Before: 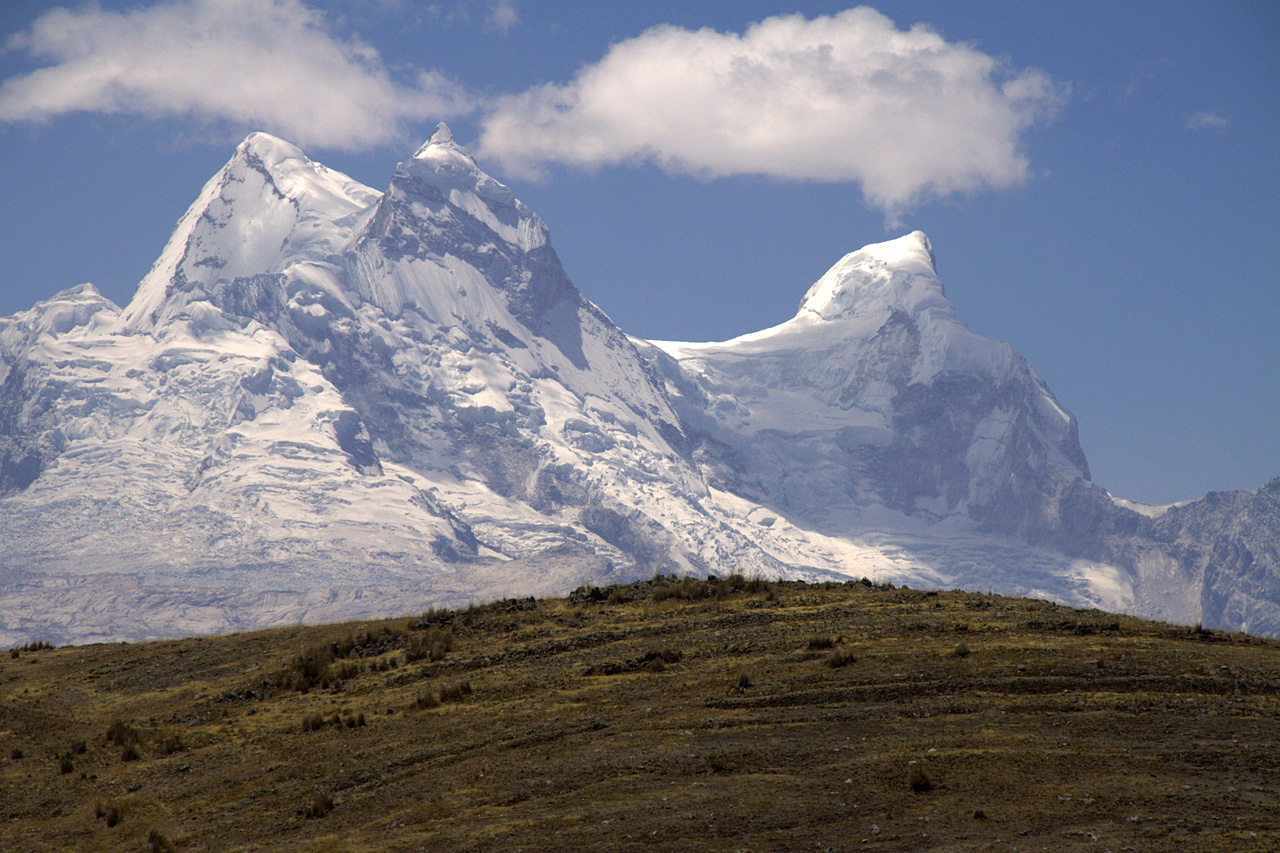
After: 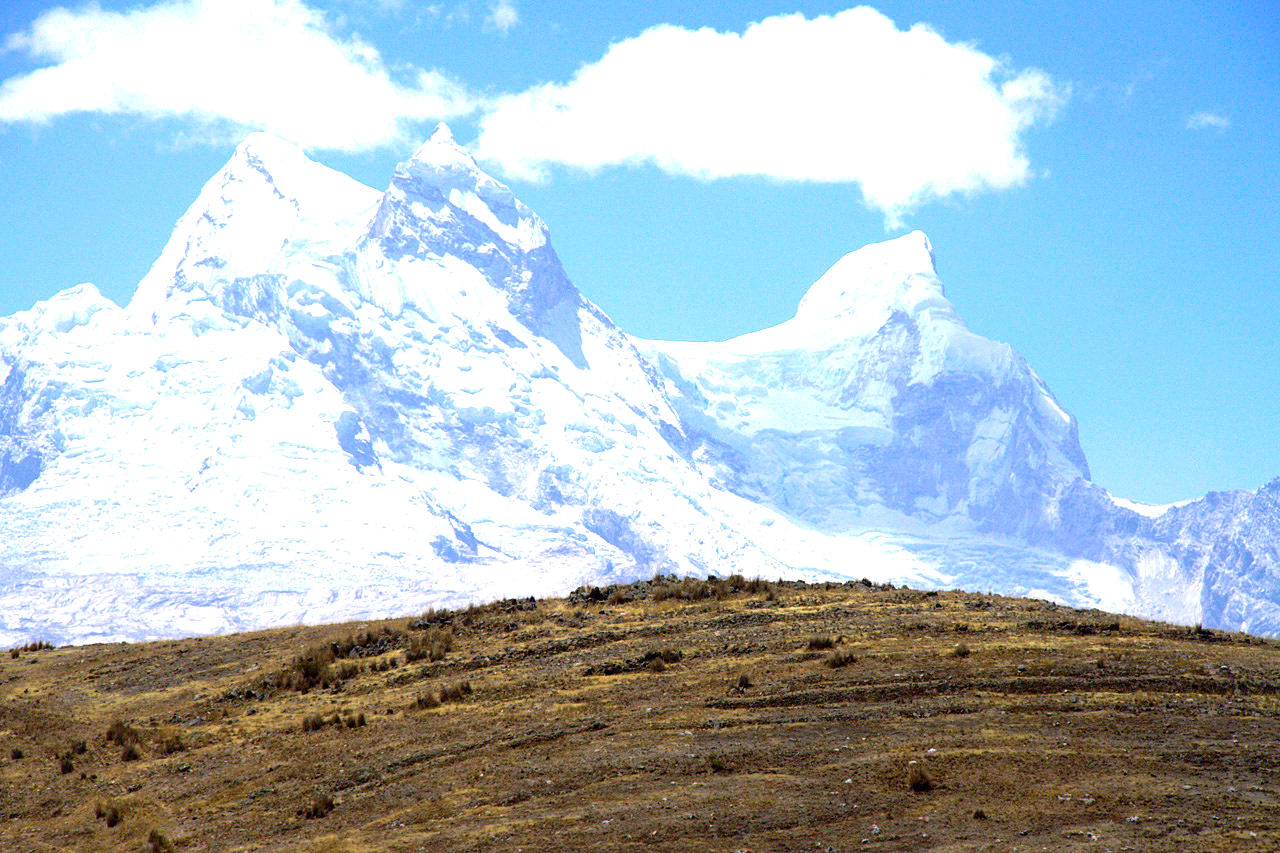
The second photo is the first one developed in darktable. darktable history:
exposure: black level correction 0, exposure 1.683 EV, compensate highlight preservation false
color calibration: x 0.37, y 0.382, temperature 4320.61 K
